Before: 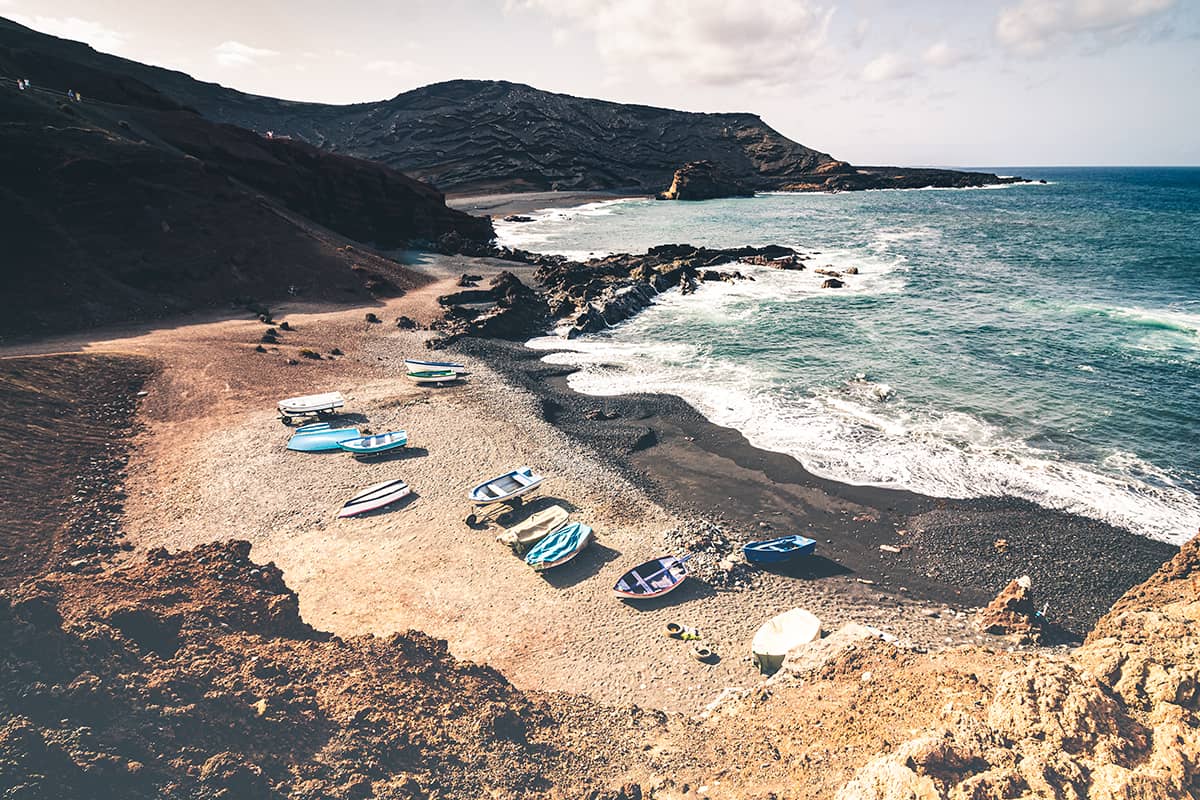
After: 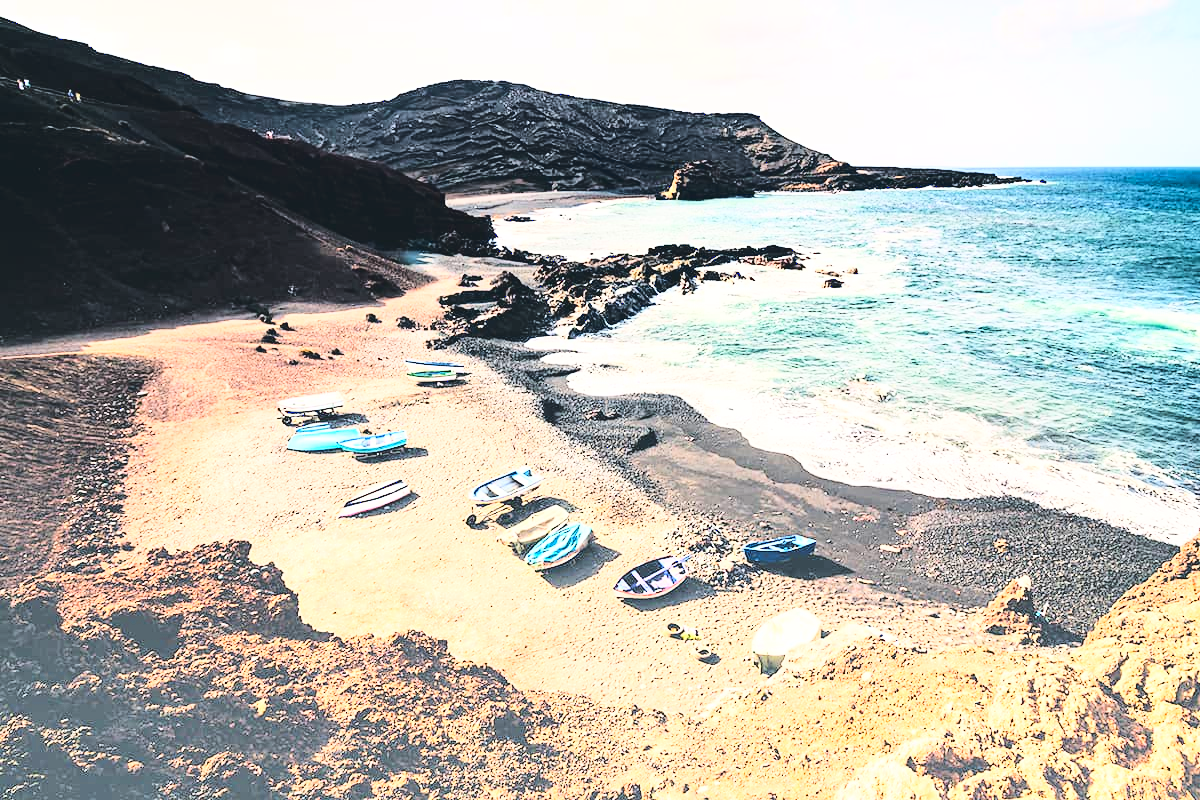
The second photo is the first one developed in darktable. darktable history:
tone curve: curves: ch0 [(0, 0) (0.003, 0.072) (0.011, 0.073) (0.025, 0.072) (0.044, 0.076) (0.069, 0.089) (0.1, 0.103) (0.136, 0.123) (0.177, 0.158) (0.224, 0.21) (0.277, 0.275) (0.335, 0.372) (0.399, 0.463) (0.468, 0.556) (0.543, 0.633) (0.623, 0.712) (0.709, 0.795) (0.801, 0.869) (0.898, 0.942) (1, 1)], color space Lab, linked channels, preserve colors none
base curve: curves: ch0 [(0, 0.003) (0.001, 0.002) (0.006, 0.004) (0.02, 0.022) (0.048, 0.086) (0.094, 0.234) (0.162, 0.431) (0.258, 0.629) (0.385, 0.8) (0.548, 0.918) (0.751, 0.988) (1, 1)]
